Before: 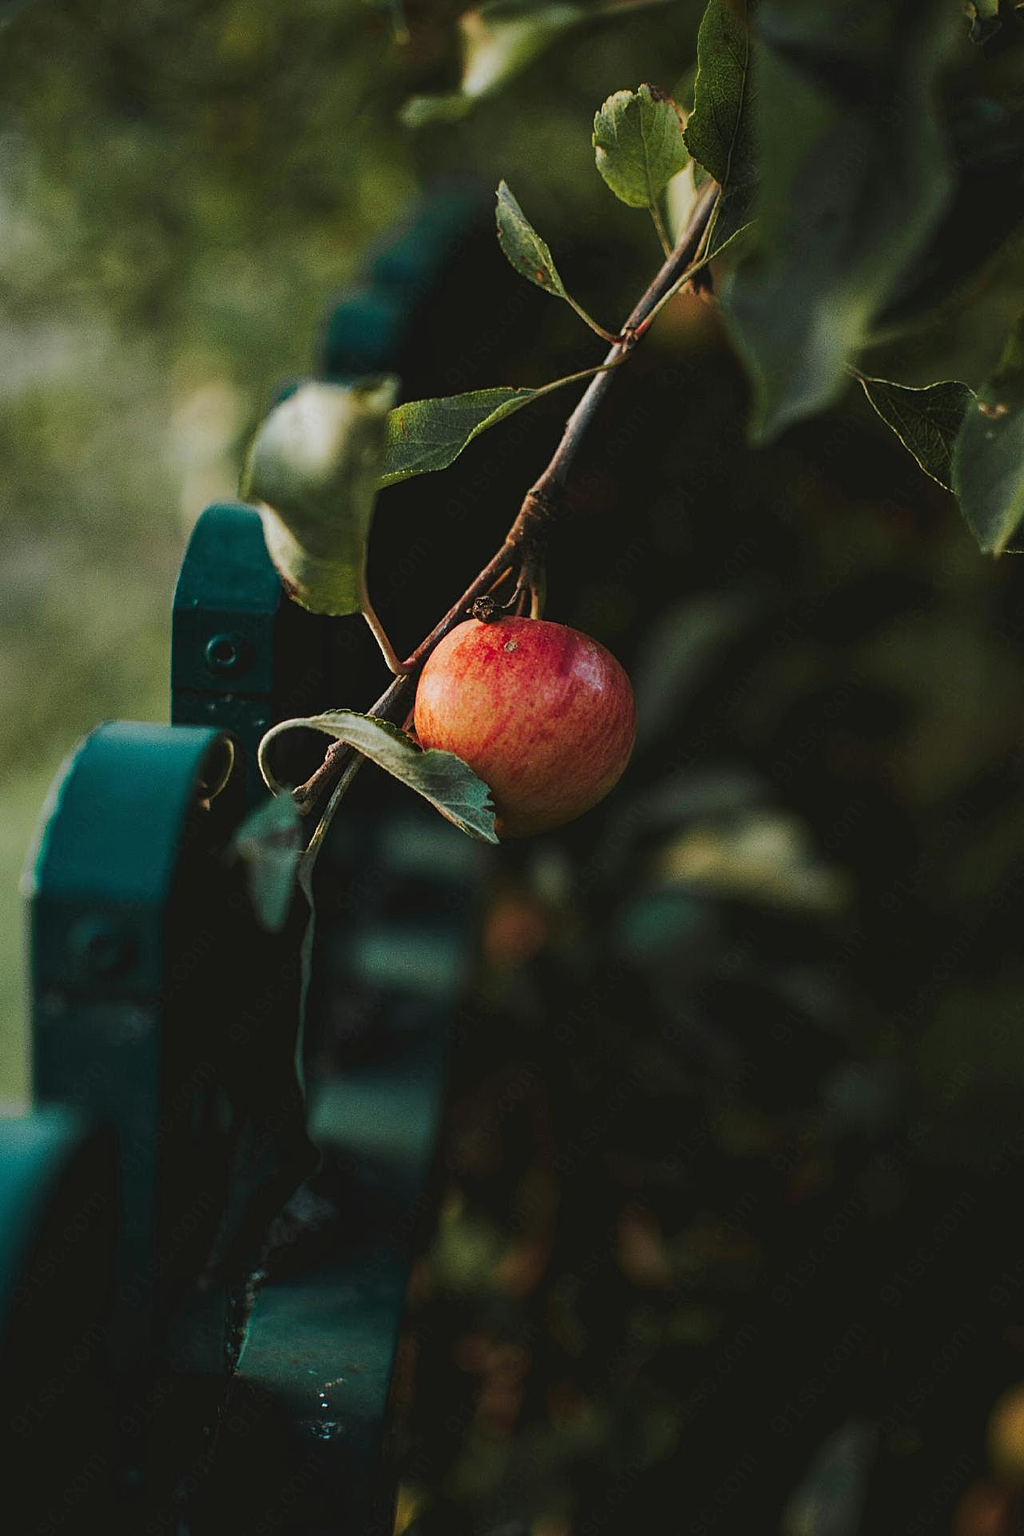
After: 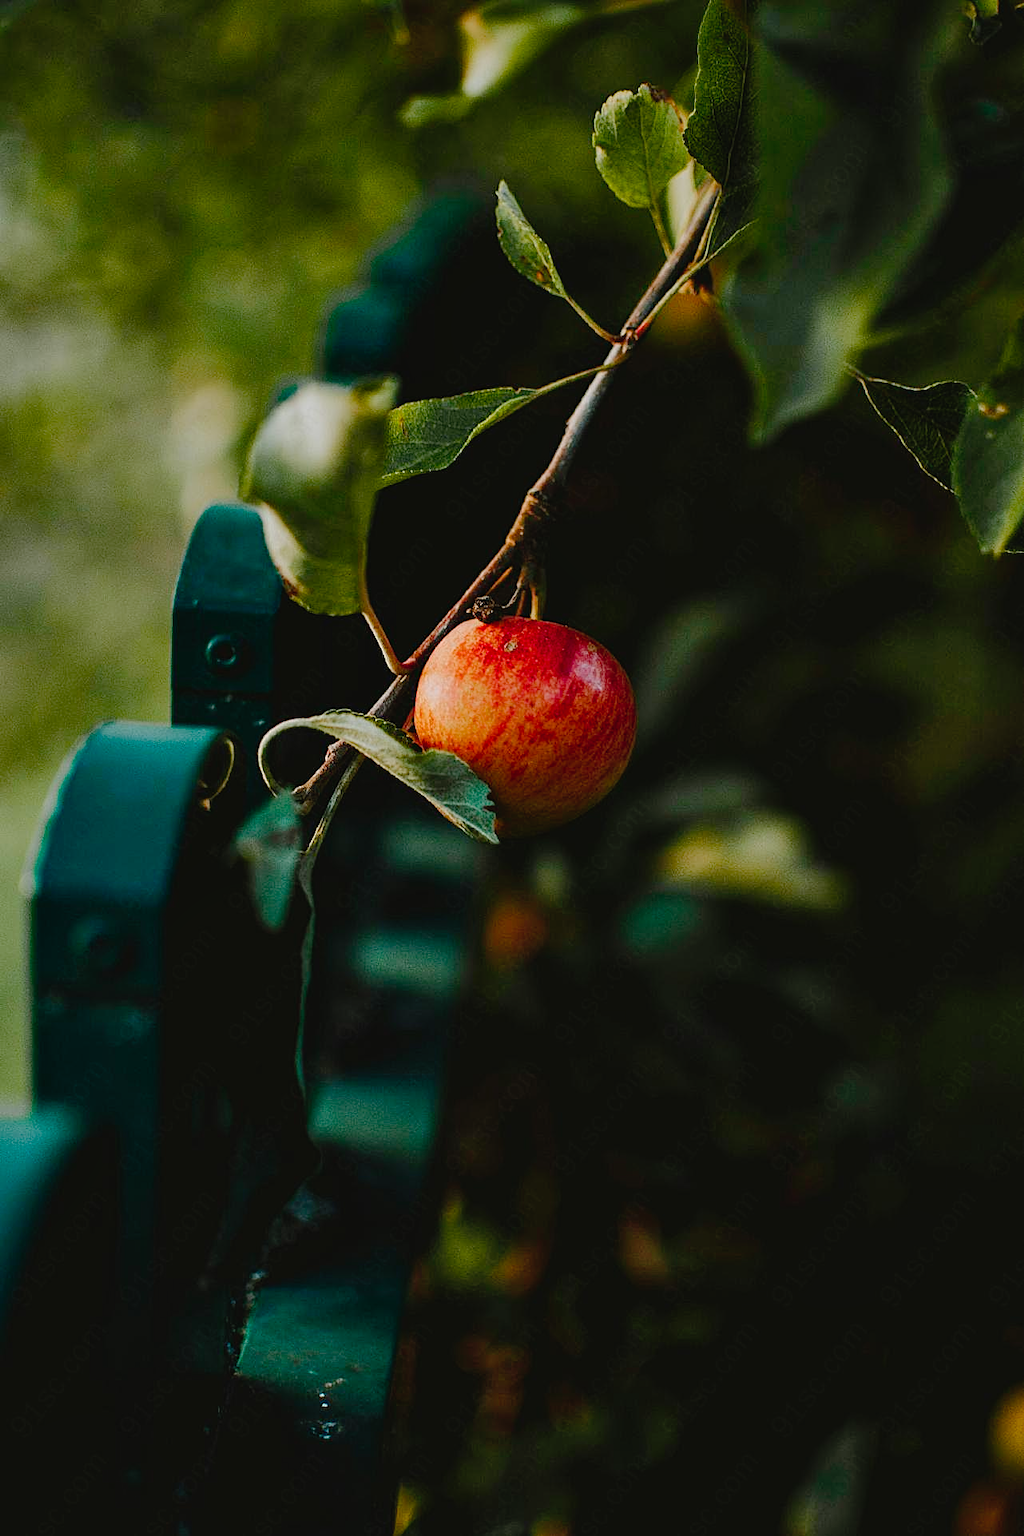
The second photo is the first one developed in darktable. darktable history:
tone curve: curves: ch0 [(0, 0) (0.003, 0.018) (0.011, 0.019) (0.025, 0.02) (0.044, 0.024) (0.069, 0.034) (0.1, 0.049) (0.136, 0.082) (0.177, 0.136) (0.224, 0.196) (0.277, 0.263) (0.335, 0.329) (0.399, 0.401) (0.468, 0.473) (0.543, 0.546) (0.623, 0.625) (0.709, 0.698) (0.801, 0.779) (0.898, 0.867) (1, 1)], preserve colors none
shadows and highlights: shadows 24.5, highlights -78.15, soften with gaussian
color balance rgb: perceptual saturation grading › global saturation 20%, perceptual saturation grading › highlights -25%, perceptual saturation grading › shadows 50%
